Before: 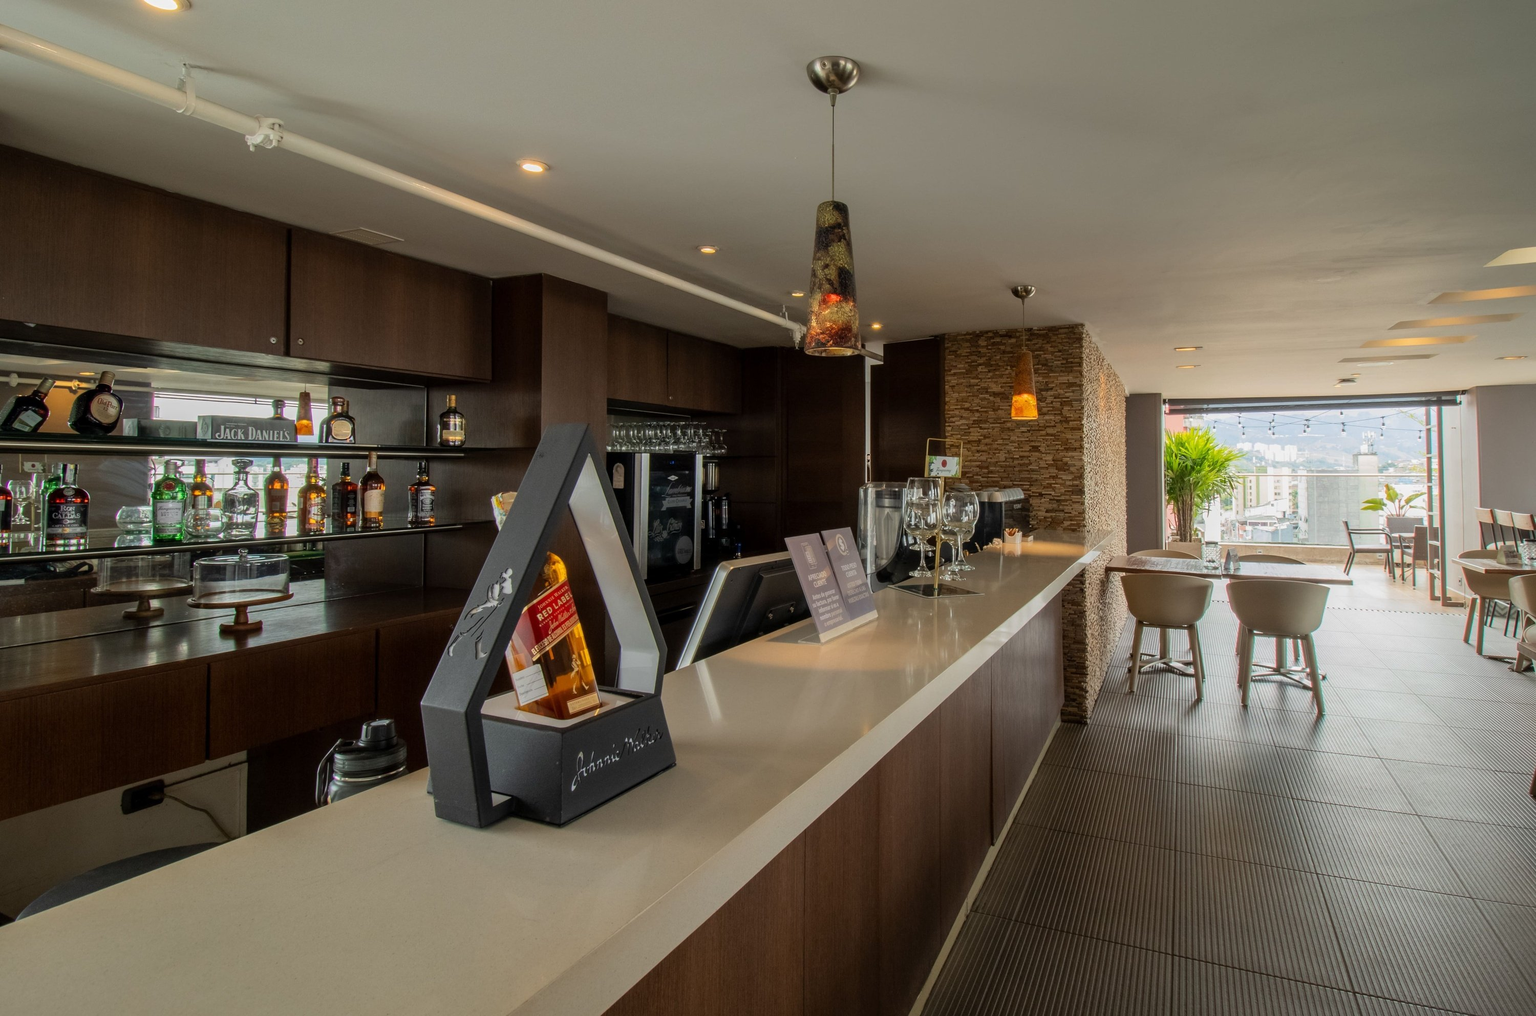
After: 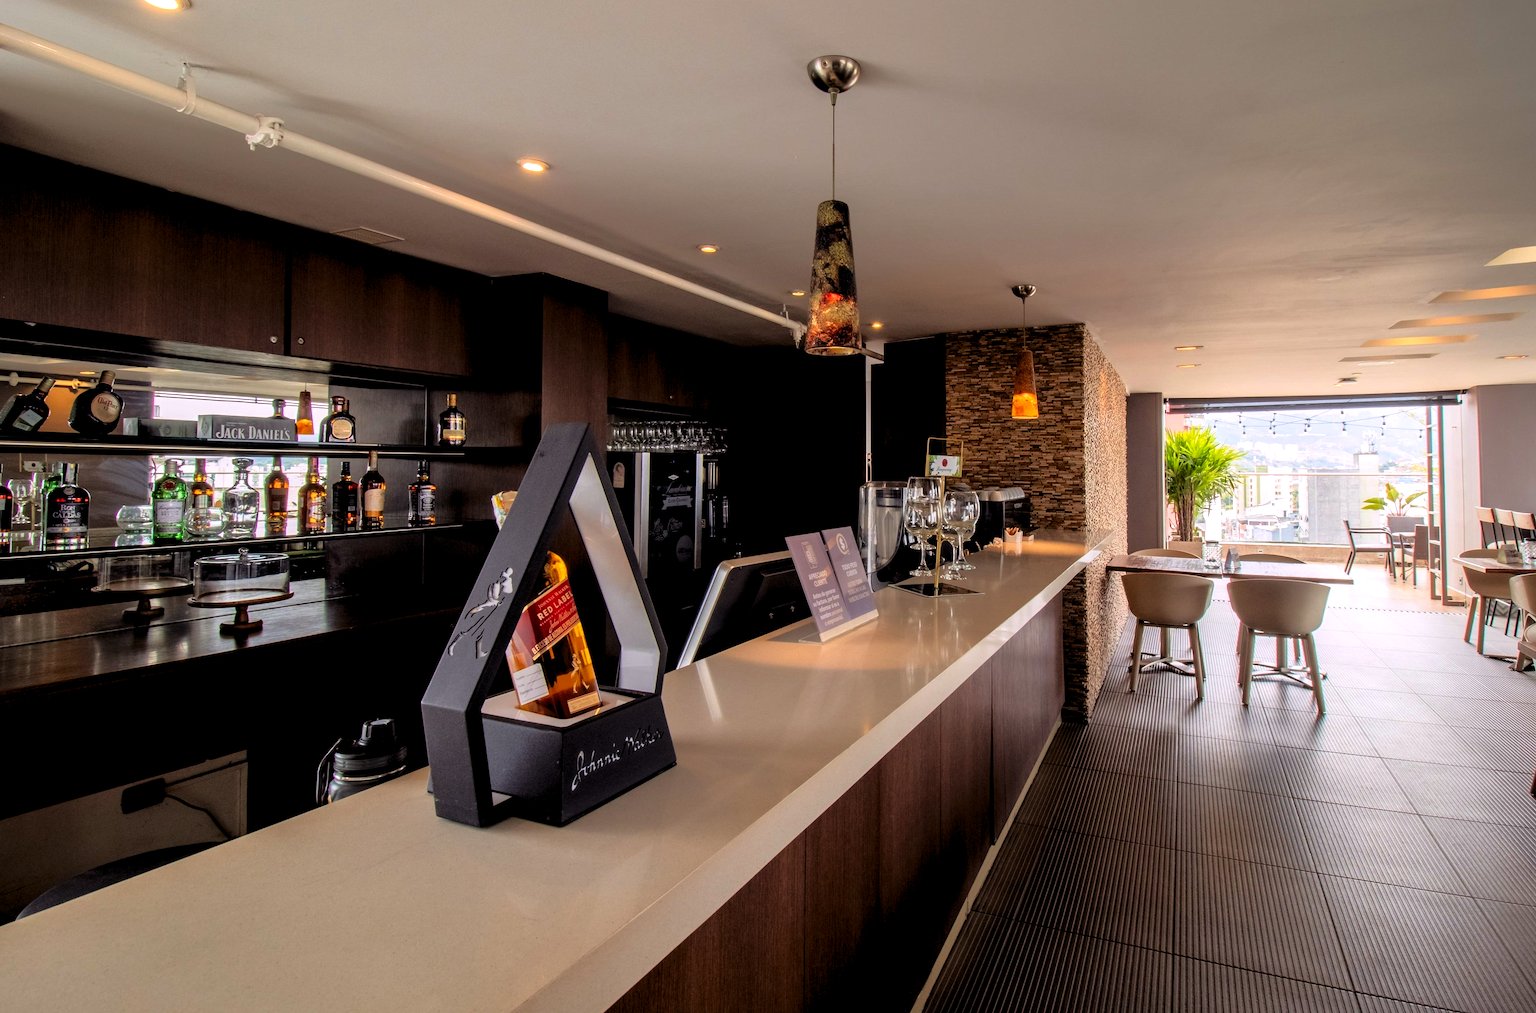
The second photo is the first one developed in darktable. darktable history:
levels: levels [0.055, 0.477, 0.9]
tone equalizer: on, module defaults
crop: top 0.114%, bottom 0.143%
contrast brightness saturation: contrast 0.073
tone curve: curves: ch0 [(0, 0) (0.126, 0.061) (0.362, 0.382) (0.498, 0.498) (0.706, 0.712) (1, 1)]; ch1 [(0, 0) (0.5, 0.522) (0.55, 0.586) (1, 1)]; ch2 [(0, 0) (0.44, 0.424) (0.5, 0.482) (0.537, 0.538) (1, 1)], color space Lab, independent channels, preserve colors none
